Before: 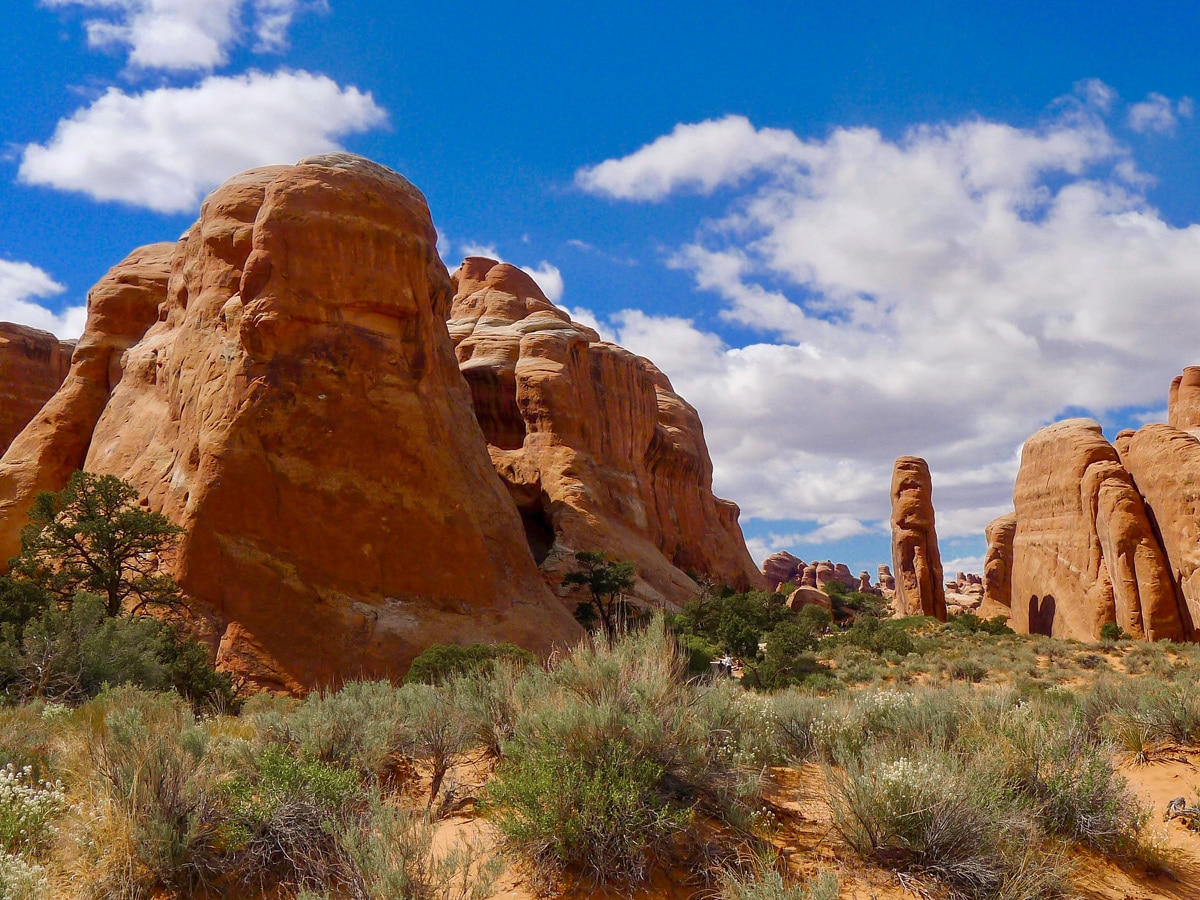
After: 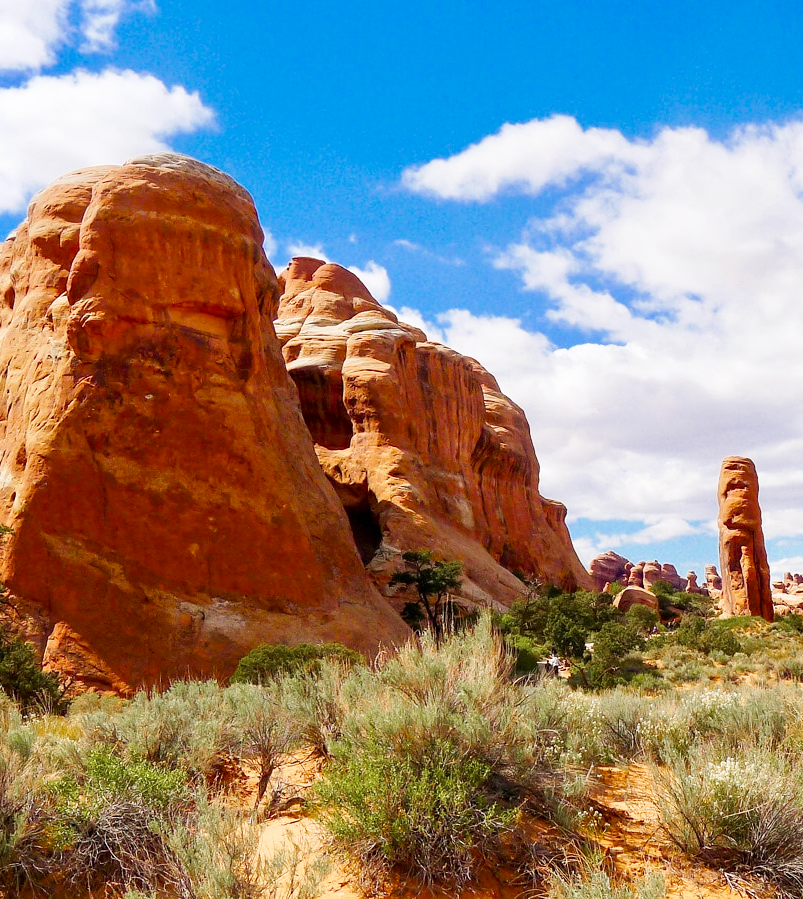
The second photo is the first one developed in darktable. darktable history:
crop and rotate: left 14.442%, right 18.639%
base curve: curves: ch0 [(0, 0) (0.005, 0.002) (0.15, 0.3) (0.4, 0.7) (0.75, 0.95) (1, 1)], preserve colors none
exposure: black level correction 0, exposure 0 EV, compensate highlight preservation false
